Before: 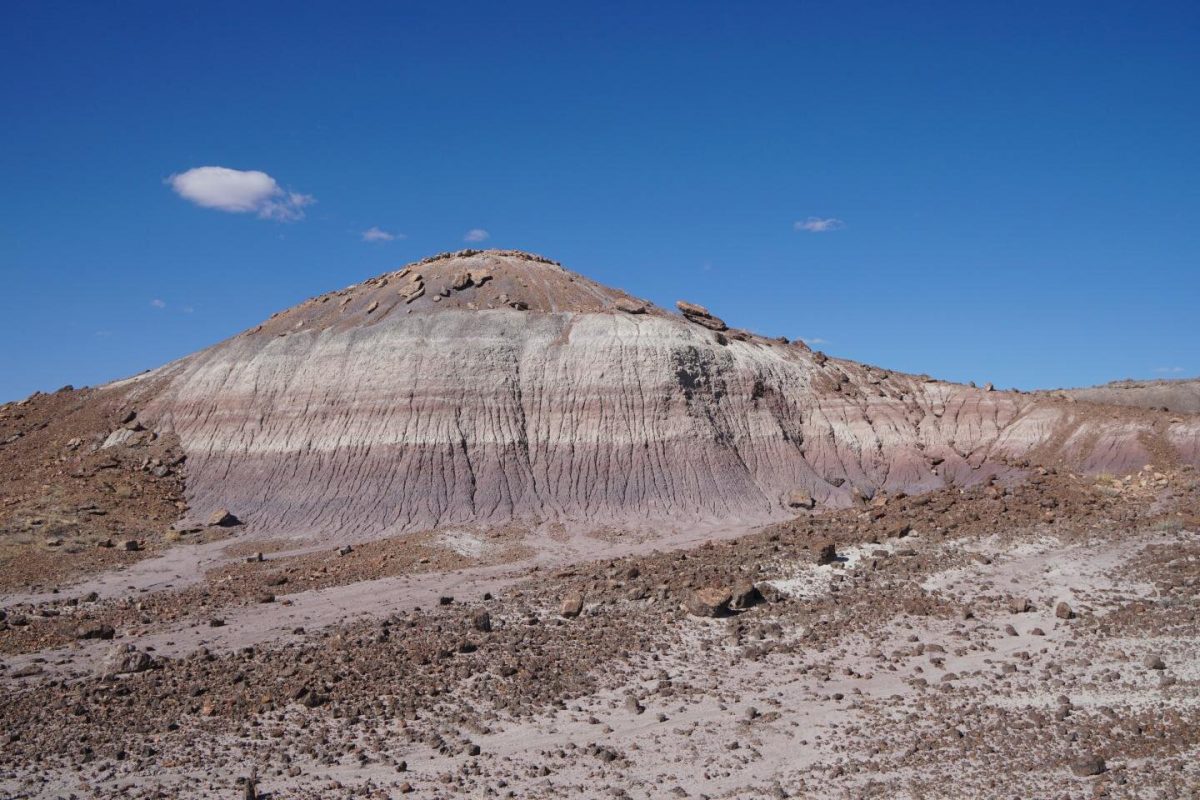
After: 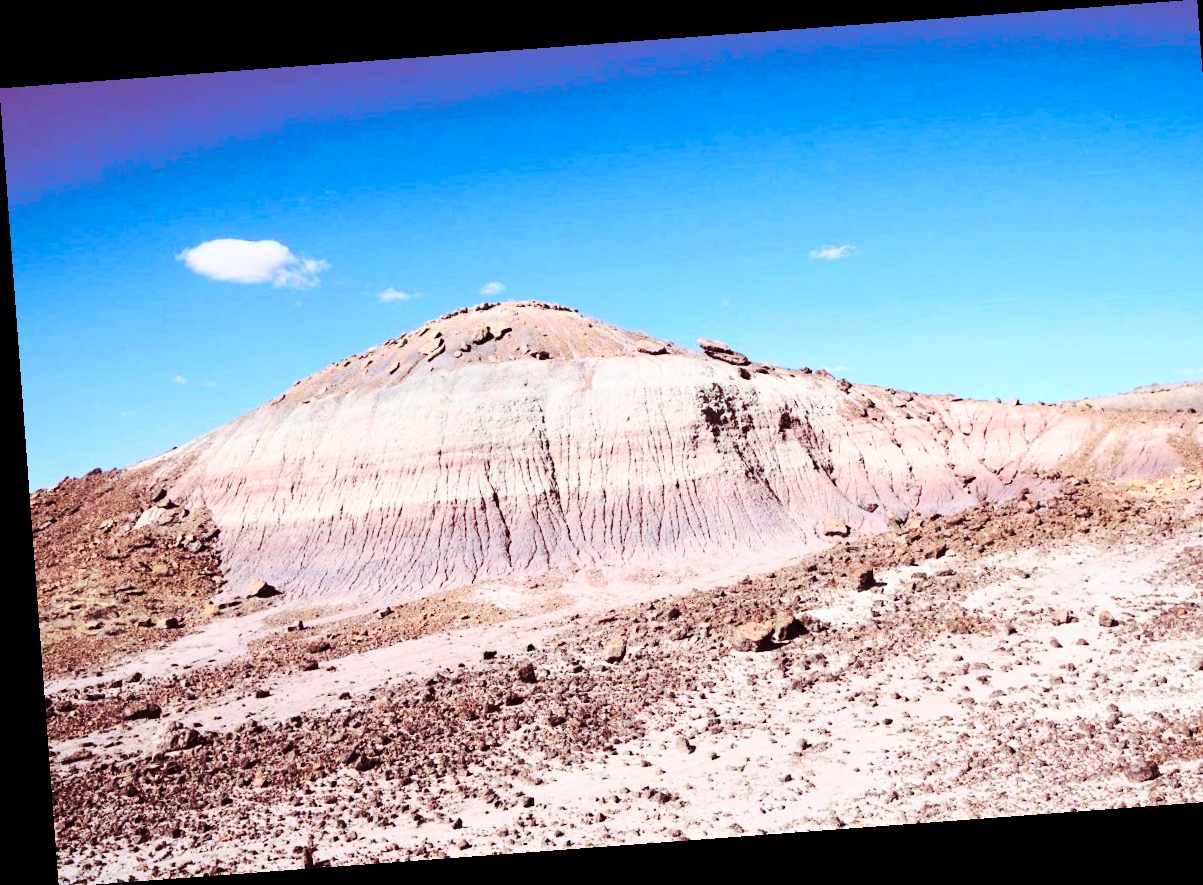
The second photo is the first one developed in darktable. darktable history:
crop: right 4.126%, bottom 0.031%
base curve: curves: ch0 [(0, 0) (0.028, 0.03) (0.121, 0.232) (0.46, 0.748) (0.859, 0.968) (1, 1)], preserve colors none
rotate and perspective: rotation -4.25°, automatic cropping off
contrast brightness saturation: contrast 0.4, brightness 0.1, saturation 0.21
split-toning: highlights › hue 187.2°, highlights › saturation 0.83, balance -68.05, compress 56.43%
